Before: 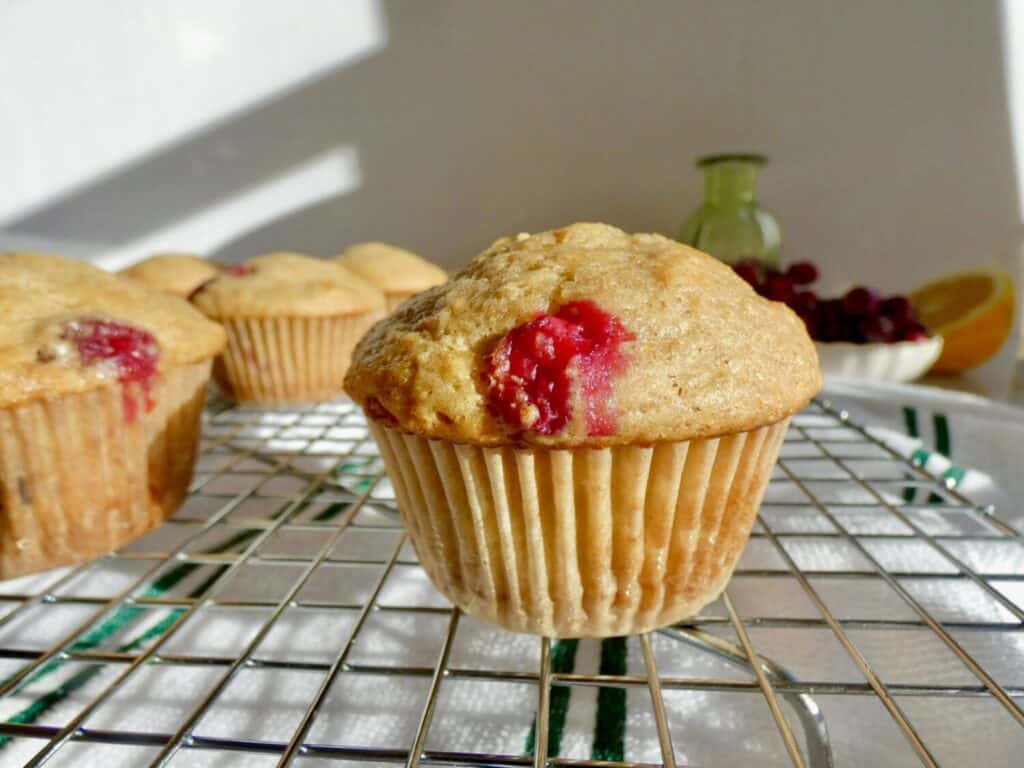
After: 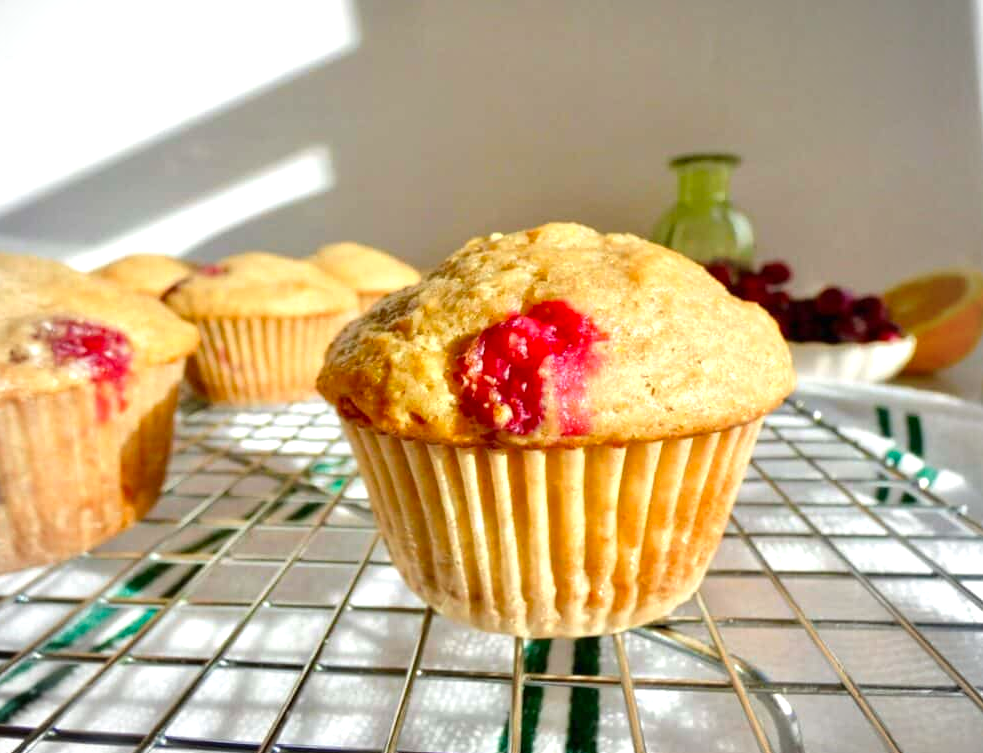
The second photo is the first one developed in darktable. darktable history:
vignetting: brightness -0.294, width/height ratio 1.092, unbound false
exposure: black level correction 0, exposure 0.695 EV, compensate highlight preservation false
crop and rotate: left 2.666%, right 1.314%, bottom 1.877%
